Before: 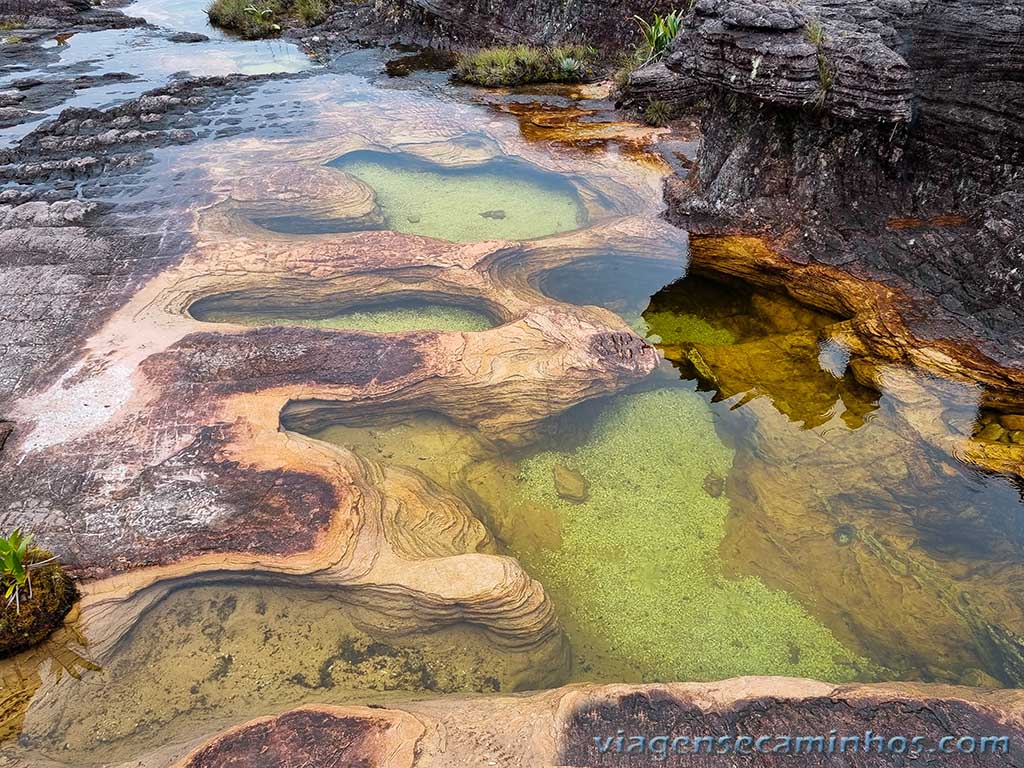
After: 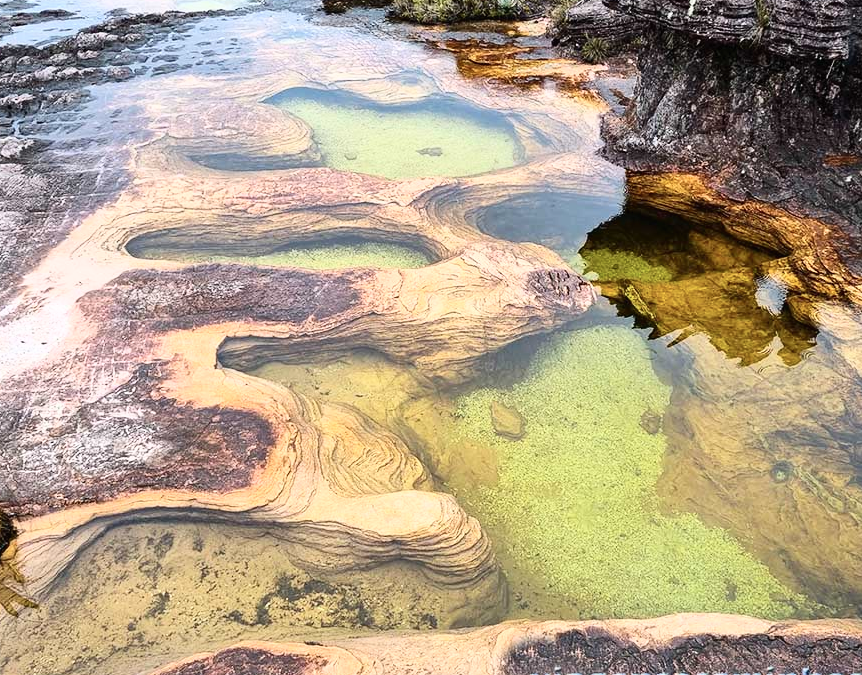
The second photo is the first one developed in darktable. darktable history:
crop: left 6.234%, top 8.286%, right 9.532%, bottom 3.719%
tone curve: curves: ch0 [(0, 0) (0.003, 0.011) (0.011, 0.02) (0.025, 0.032) (0.044, 0.046) (0.069, 0.071) (0.1, 0.107) (0.136, 0.144) (0.177, 0.189) (0.224, 0.244) (0.277, 0.309) (0.335, 0.398) (0.399, 0.477) (0.468, 0.583) (0.543, 0.675) (0.623, 0.772) (0.709, 0.855) (0.801, 0.926) (0.898, 0.979) (1, 1)], color space Lab, independent channels, preserve colors none
